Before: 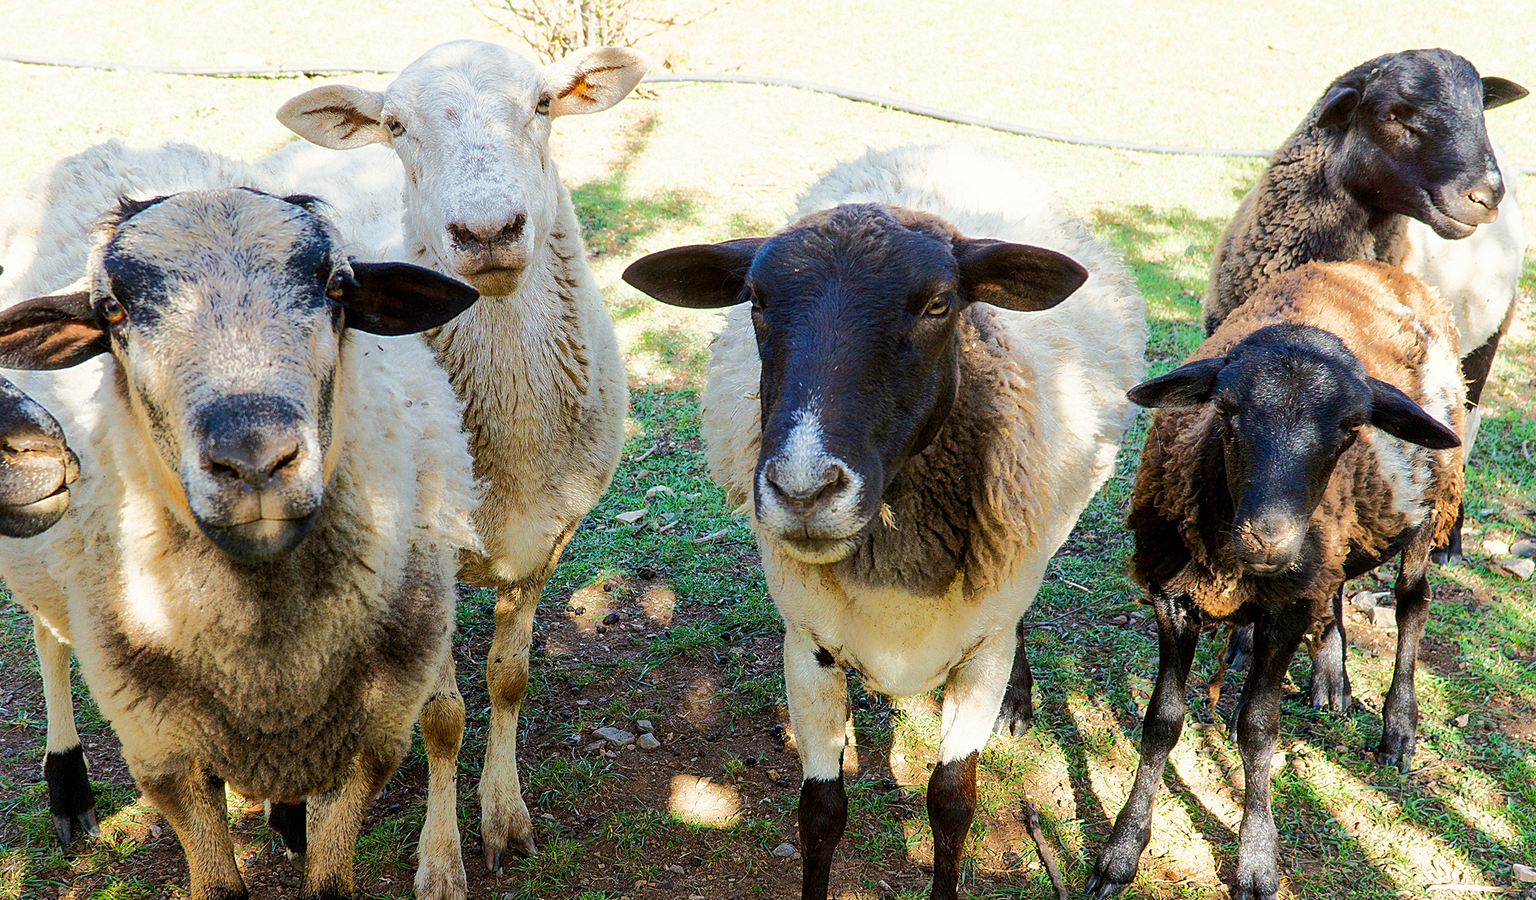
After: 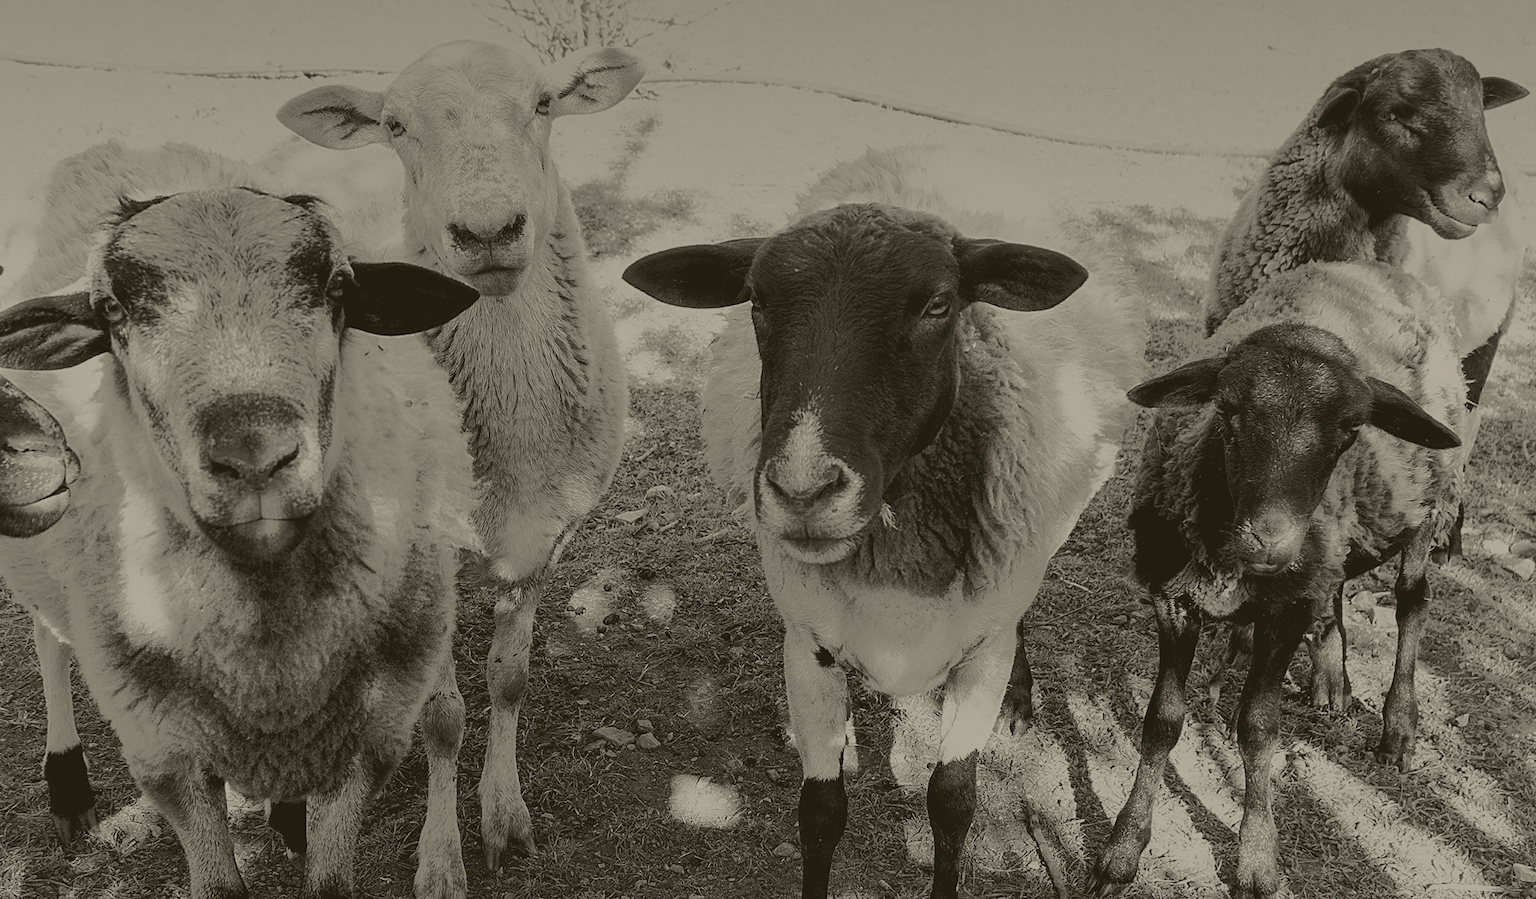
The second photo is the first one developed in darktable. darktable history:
colorize: hue 41.44°, saturation 22%, source mix 60%, lightness 10.61%
contrast brightness saturation: contrast 0.1, brightness 0.02, saturation 0.02
color balance rgb: shadows lift › chroma 1%, shadows lift › hue 240.84°, highlights gain › chroma 2%, highlights gain › hue 73.2°, global offset › luminance -0.5%, perceptual saturation grading › global saturation 20%, perceptual saturation grading › highlights -25%, perceptual saturation grading › shadows 50%, global vibrance 15%
graduated density: density 2.02 EV, hardness 44%, rotation 0.374°, offset 8.21, hue 208.8°, saturation 97%
